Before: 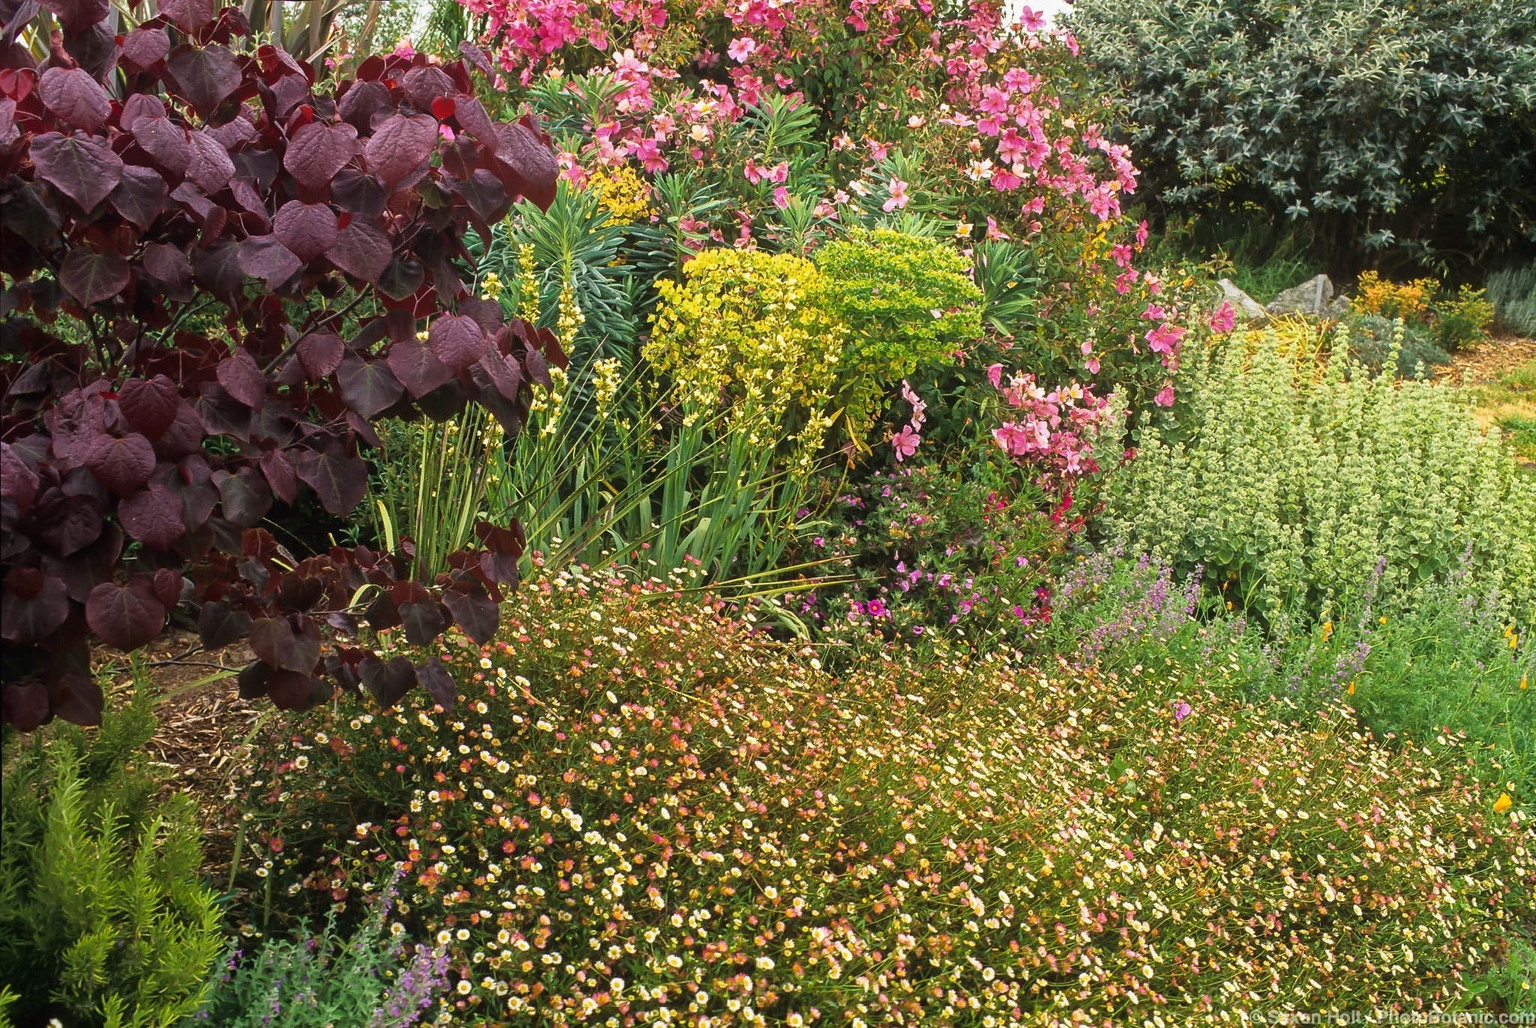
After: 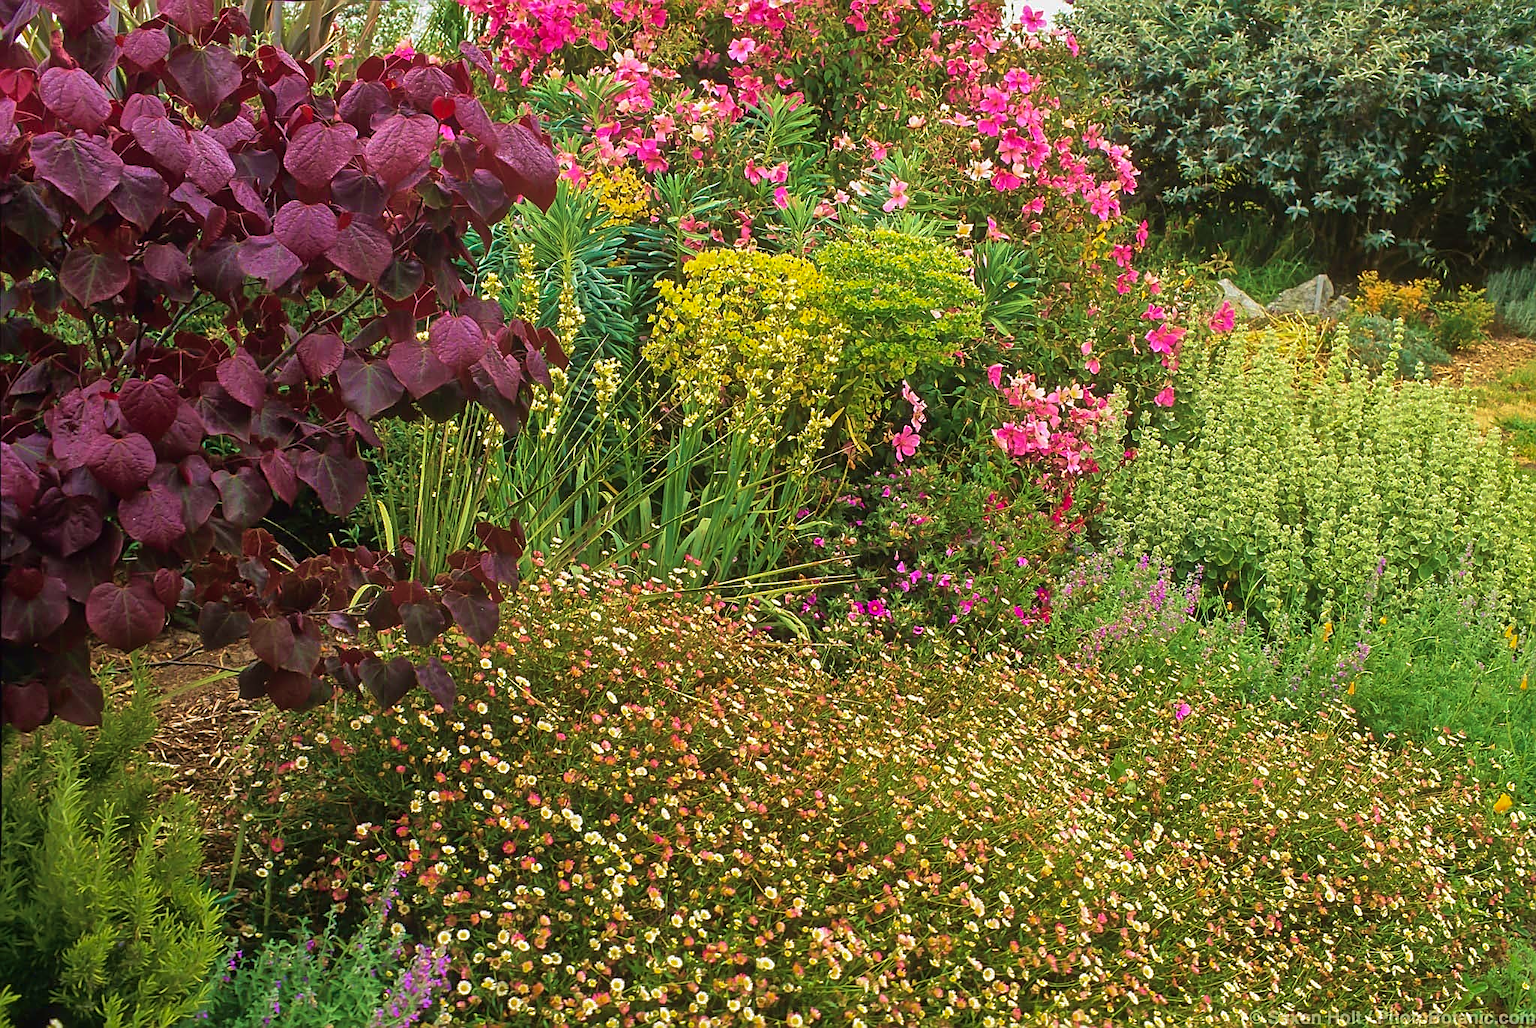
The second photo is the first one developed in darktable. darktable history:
color zones: curves: ch1 [(0.25, 0.5) (0.747, 0.71)]
sharpen: on, module defaults
shadows and highlights: shadows 40, highlights -60
velvia: strength 50%
